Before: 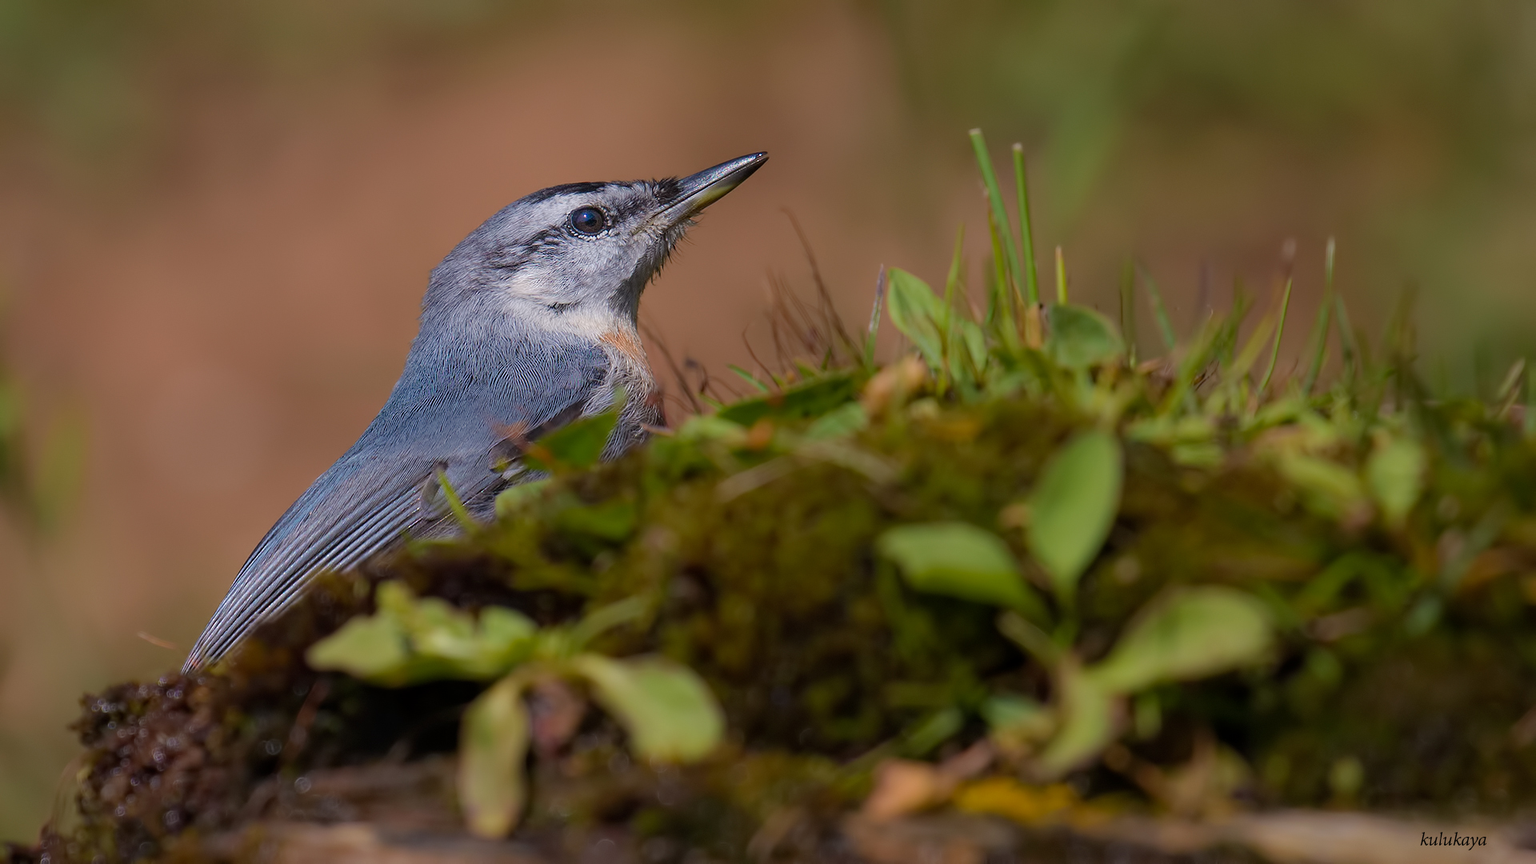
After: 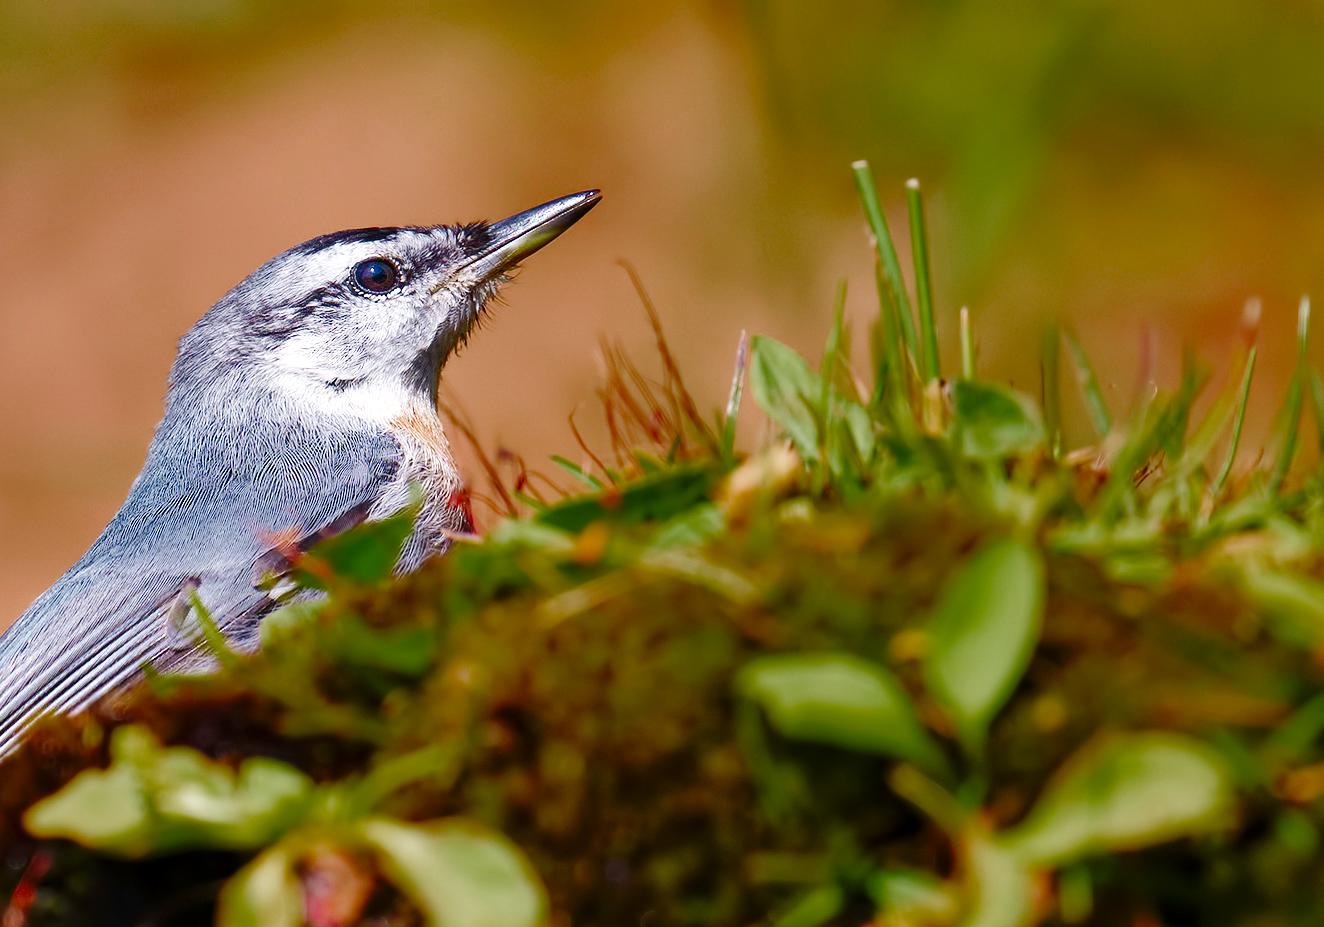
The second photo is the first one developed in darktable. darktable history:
color zones: curves: ch0 [(0, 0.48) (0.209, 0.398) (0.305, 0.332) (0.429, 0.493) (0.571, 0.5) (0.714, 0.5) (0.857, 0.5) (1, 0.48)]; ch1 [(0, 0.633) (0.143, 0.586) (0.286, 0.489) (0.429, 0.448) (0.571, 0.31) (0.714, 0.335) (0.857, 0.492) (1, 0.633)]; ch2 [(0, 0.448) (0.143, 0.498) (0.286, 0.5) (0.429, 0.5) (0.571, 0.5) (0.714, 0.5) (0.857, 0.5) (1, 0.448)]
exposure: exposure 0.997 EV, compensate highlight preservation false
color balance rgb: perceptual saturation grading › global saturation 25.526%, perceptual saturation grading › highlights -50.306%, perceptual saturation grading › shadows 30.773%
shadows and highlights: white point adjustment 0.117, highlights -69.24, soften with gaussian
base curve: curves: ch0 [(0, 0) (0.036, 0.025) (0.121, 0.166) (0.206, 0.329) (0.605, 0.79) (1, 1)], preserve colors none
tone equalizer: on, module defaults
crop: left 18.711%, right 12.305%, bottom 14.161%
